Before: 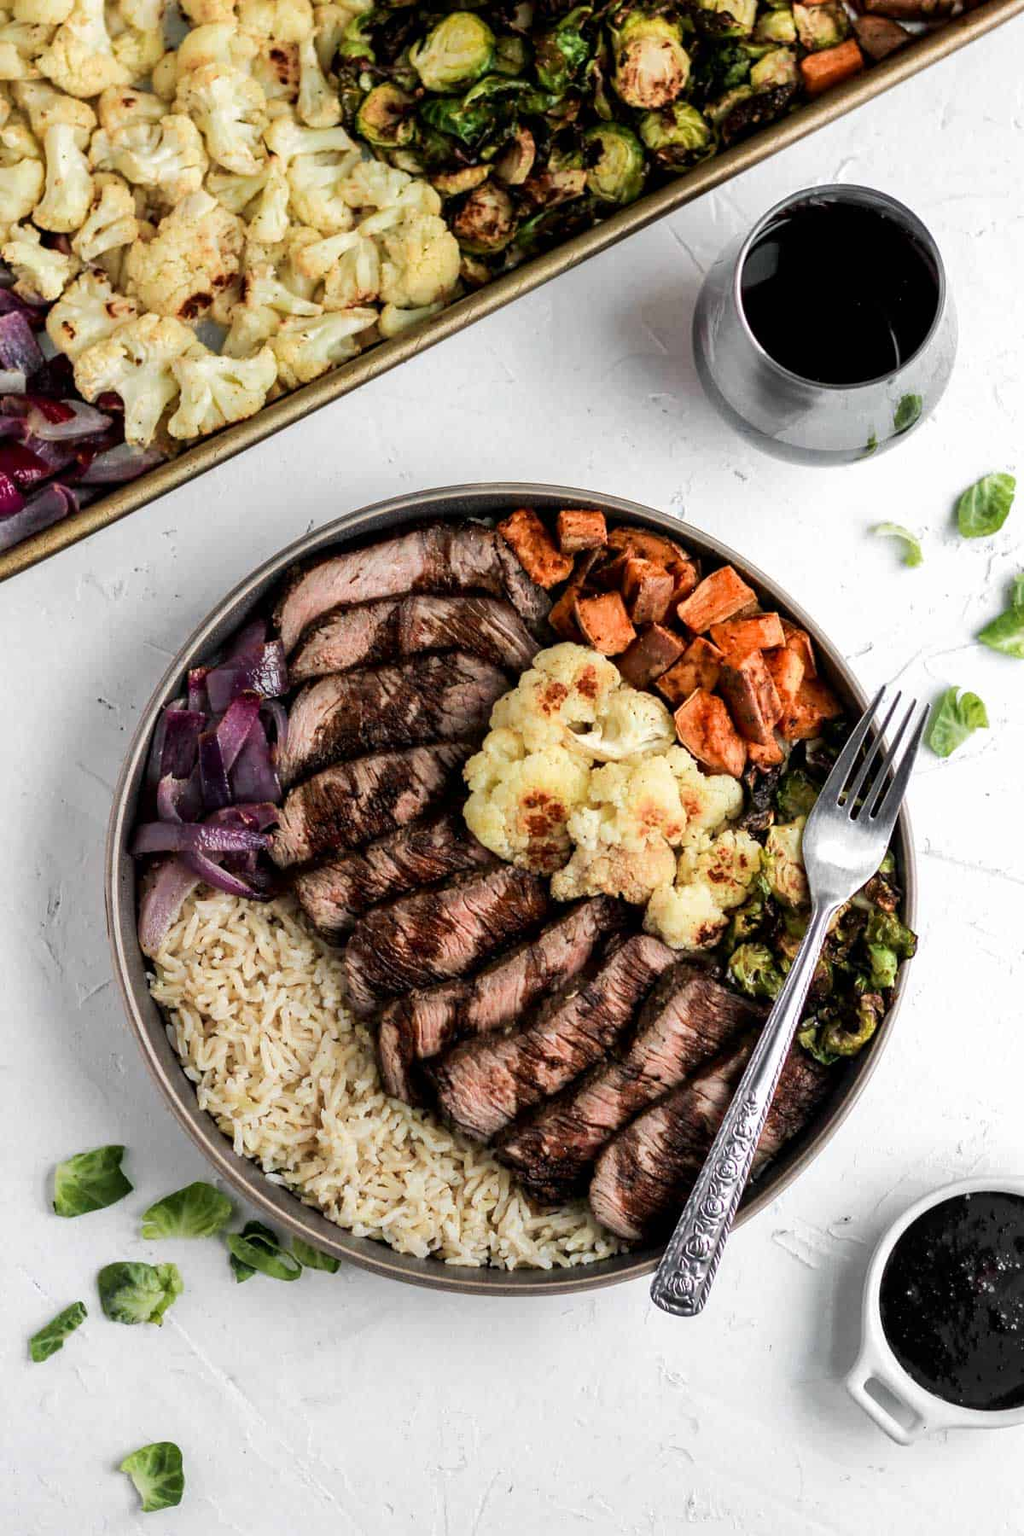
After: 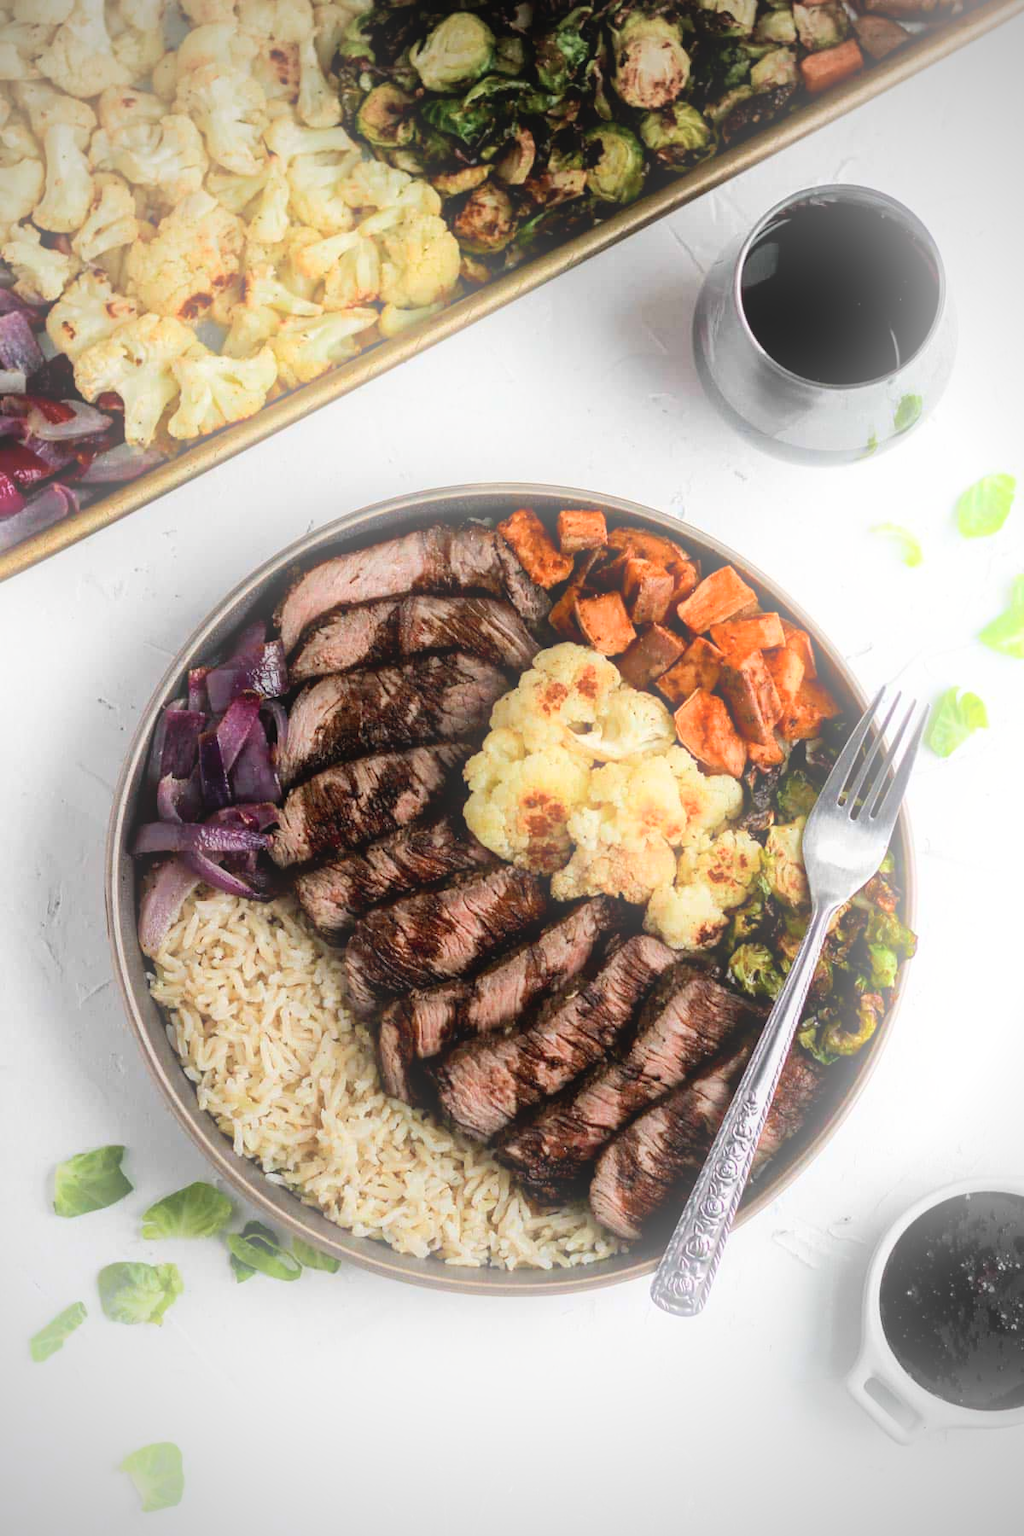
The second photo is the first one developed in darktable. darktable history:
shadows and highlights: shadows 29.61, highlights -30.47, low approximation 0.01, soften with gaussian
vignetting: fall-off start 71.74%
contrast equalizer: octaves 7, y [[0.6 ×6], [0.55 ×6], [0 ×6], [0 ×6], [0 ×6]], mix -0.3
exposure: black level correction 0.001, compensate highlight preservation false
bloom: on, module defaults
